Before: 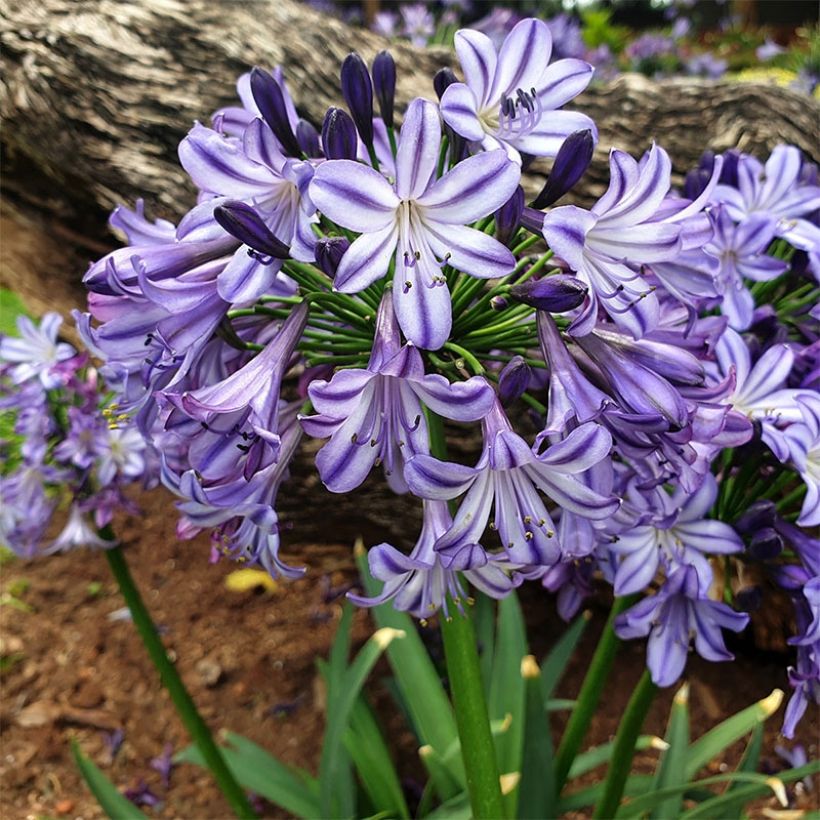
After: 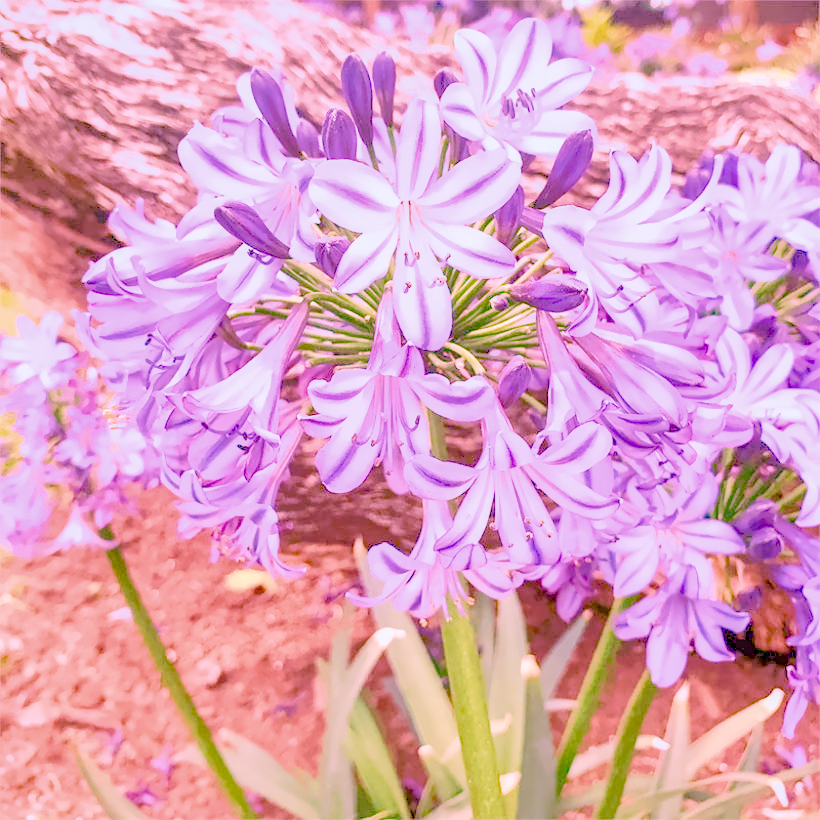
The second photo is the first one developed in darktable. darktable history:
local contrast: on, module defaults
color calibration: illuminant as shot in camera, x 0.358, y 0.373, temperature 4628.91 K
color balance rgb: perceptual saturation grading › global saturation 20%, perceptual saturation grading › highlights -25%, perceptual saturation grading › shadows 25%
denoise (profiled): preserve shadows 1.52, scattering 0.002, a [-1, 0, 0], compensate highlight preservation false
filmic rgb: black relative exposure -7.65 EV, white relative exposure 4.56 EV, hardness 3.61, contrast 1.05
haze removal: compatibility mode true, adaptive false
highlight reconstruction: on, module defaults
hot pixels: on, module defaults
lens correction: scale 1, crop 1, focal 16, aperture 5.6, distance 1000, camera "Canon EOS RP", lens "Canon RF 16mm F2.8 STM"
shadows and highlights: on, module defaults
white balance: red 2.229, blue 1.46
velvia: on, module defaults
exposure: black level correction 0, exposure 1.379 EV, compensate exposure bias true, compensate highlight preservation false
